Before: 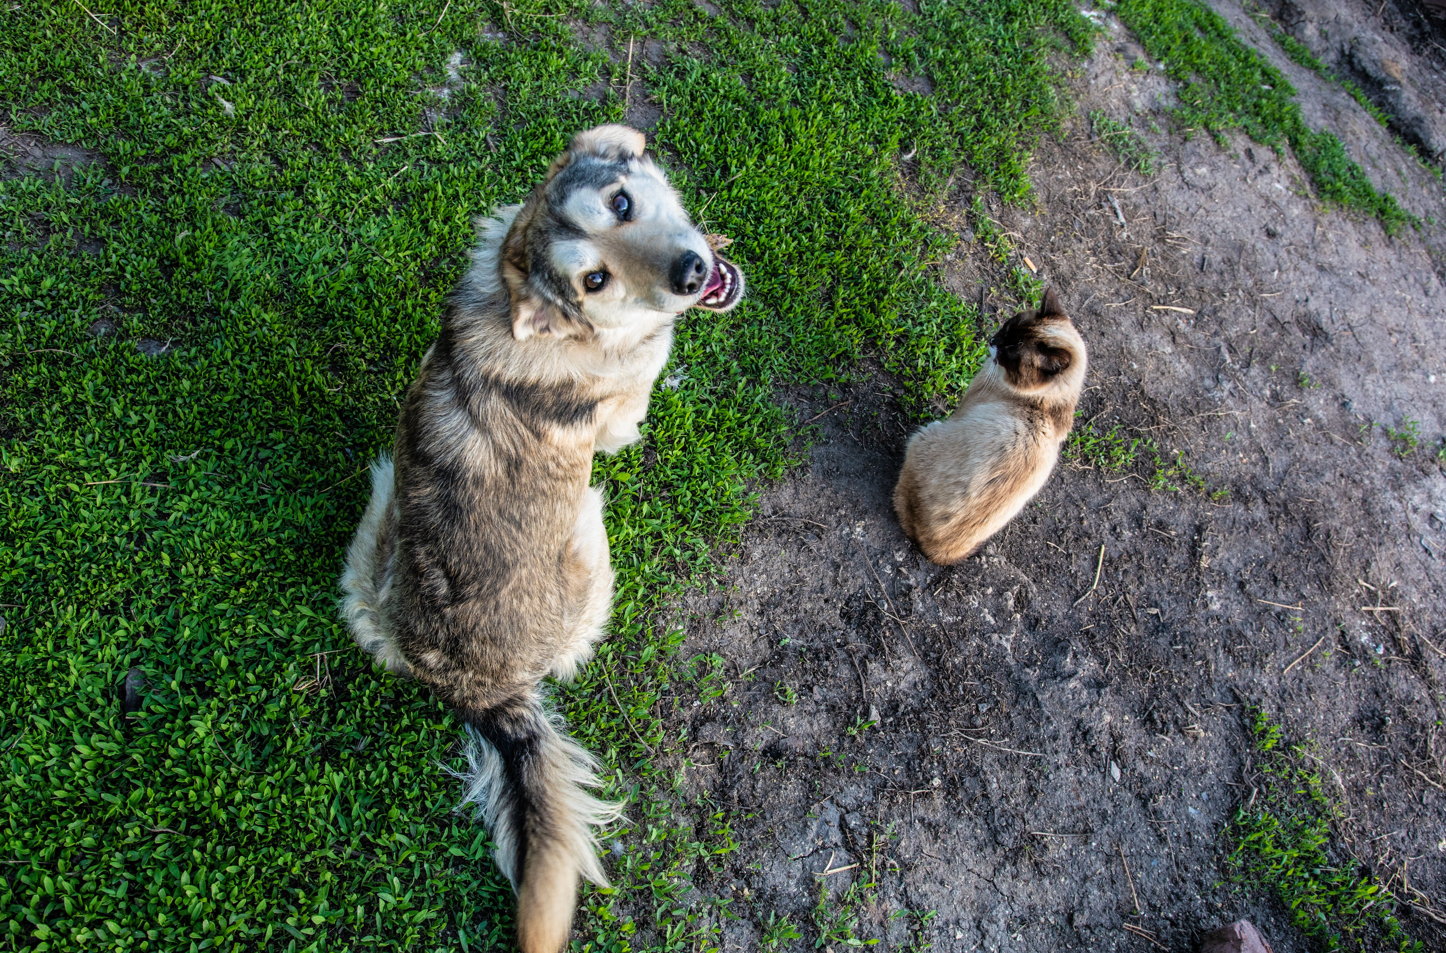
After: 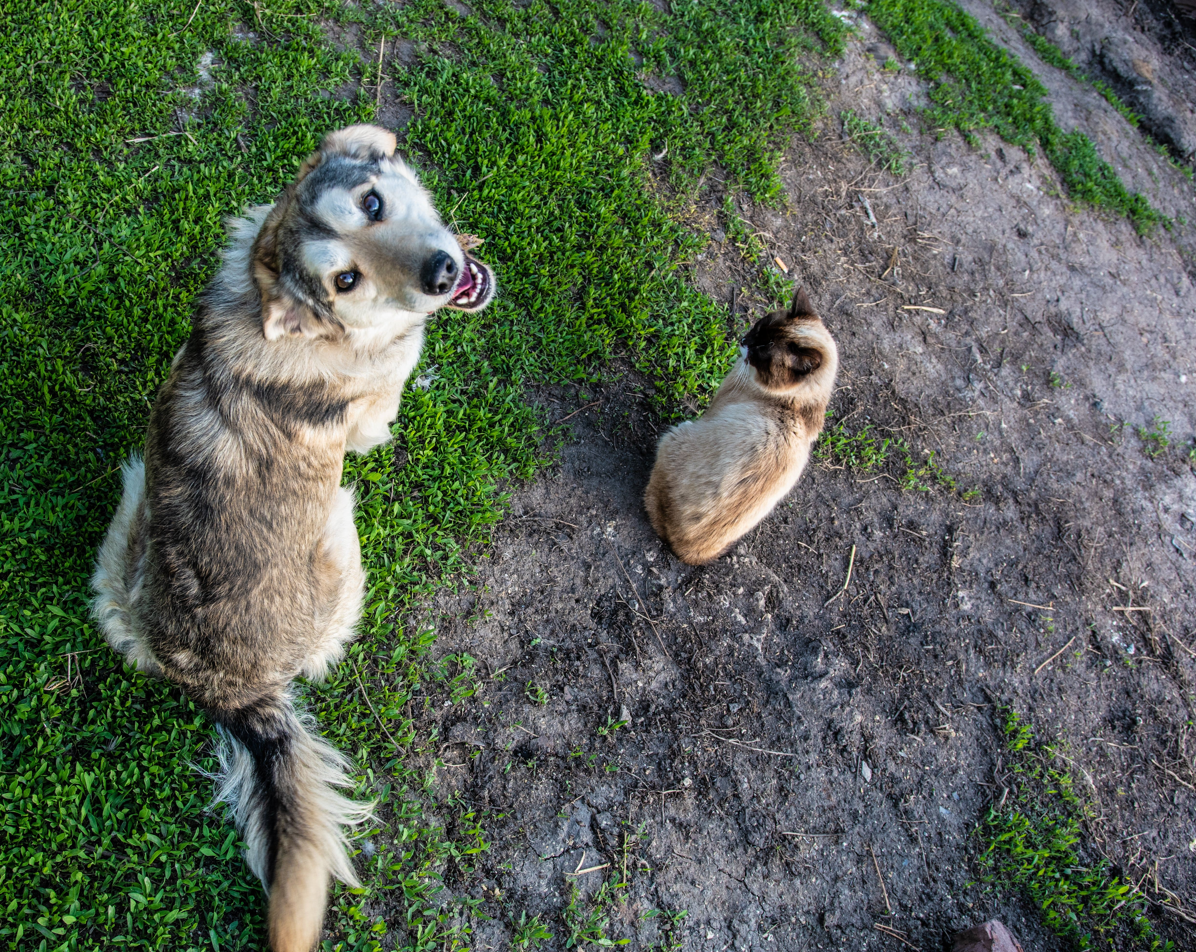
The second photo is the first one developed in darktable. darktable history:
crop: left 17.282%, bottom 0.032%
